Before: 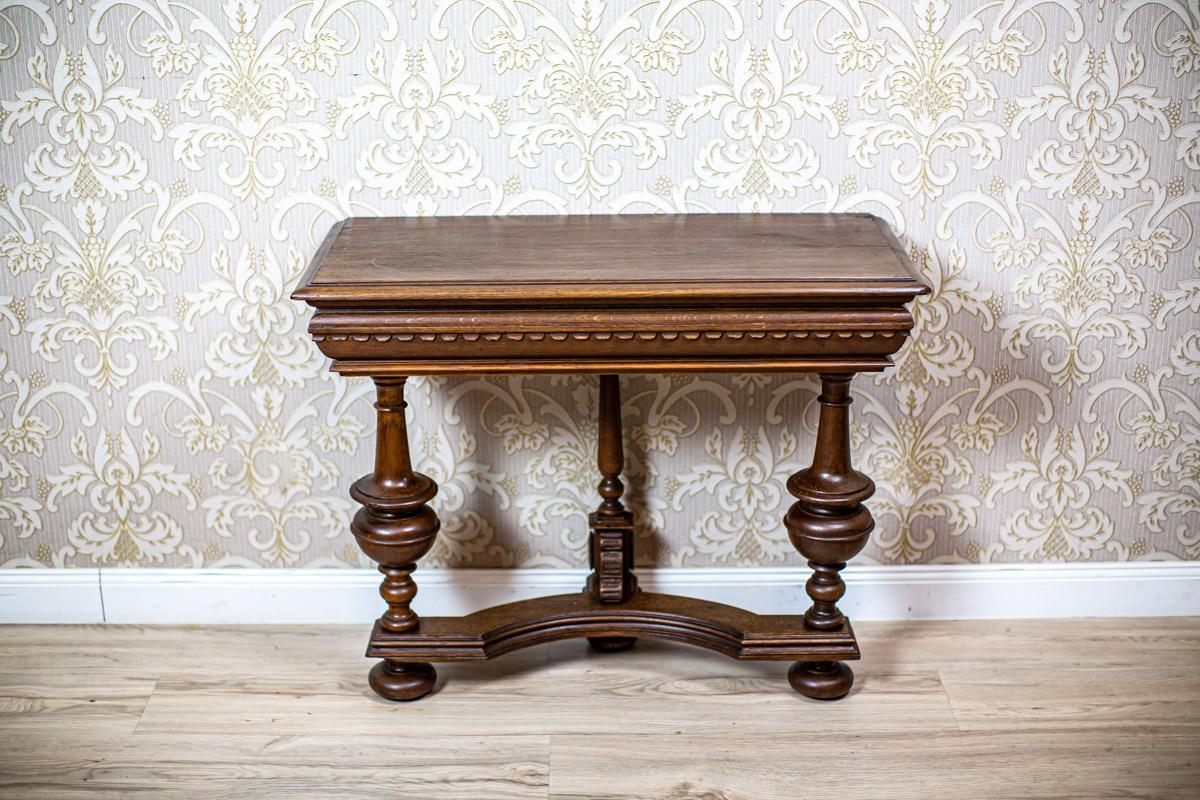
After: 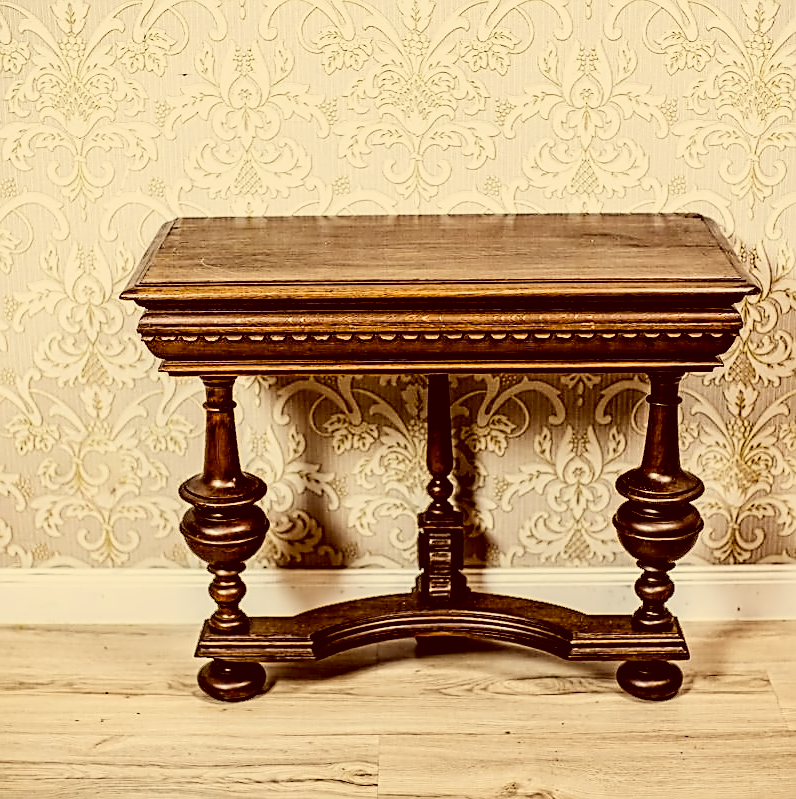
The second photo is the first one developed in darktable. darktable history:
crop and rotate: left 14.327%, right 19.31%
color correction: highlights a* 0.985, highlights b* 24.43, shadows a* 15.88, shadows b* 24.68
filmic rgb: black relative exposure -7.65 EV, white relative exposure 4.56 EV, hardness 3.61
exposure: black level correction 0.01, exposure 0.01 EV, compensate highlight preservation false
contrast equalizer: y [[0.5, 0.542, 0.583, 0.625, 0.667, 0.708], [0.5 ×6], [0.5 ×6], [0, 0.033, 0.067, 0.1, 0.133, 0.167], [0, 0.05, 0.1, 0.15, 0.2, 0.25]], mix 0.767
tone equalizer: -8 EV -0.712 EV, -7 EV -0.704 EV, -6 EV -0.631 EV, -5 EV -0.363 EV, -3 EV 0.385 EV, -2 EV 0.6 EV, -1 EV 0.696 EV, +0 EV 0.739 EV, edges refinement/feathering 500, mask exposure compensation -1.57 EV, preserve details no
sharpen: on, module defaults
